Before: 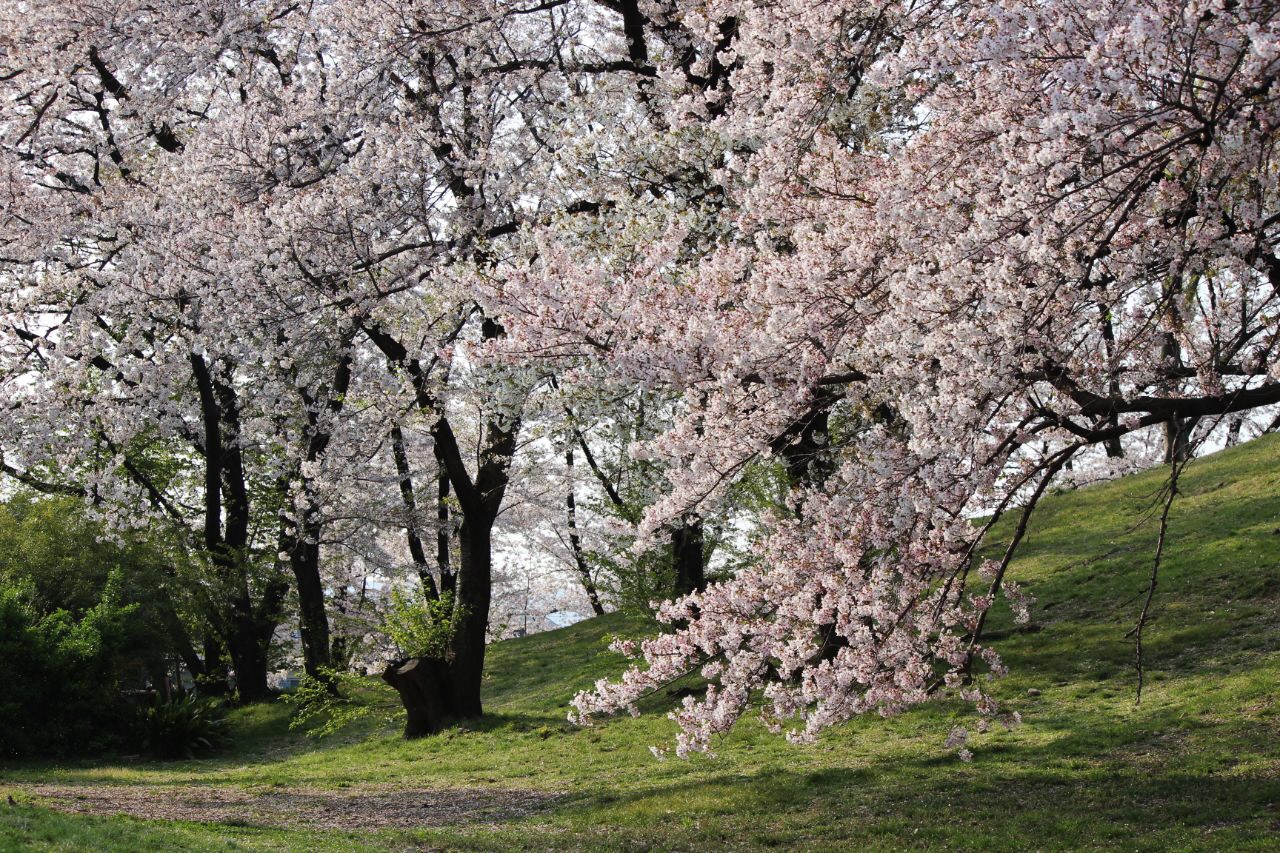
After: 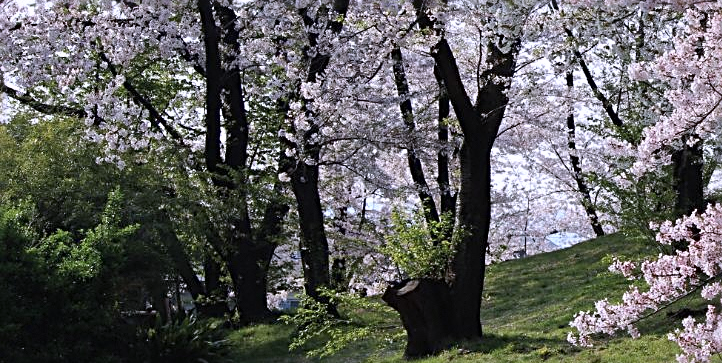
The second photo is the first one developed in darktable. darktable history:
crop: top 44.483%, right 43.593%, bottom 12.892%
shadows and highlights: radius 125.46, shadows 30.51, highlights -30.51, low approximation 0.01, soften with gaussian
sharpen: radius 2.767
color calibration: illuminant as shot in camera, x 0.363, y 0.385, temperature 4528.04 K
